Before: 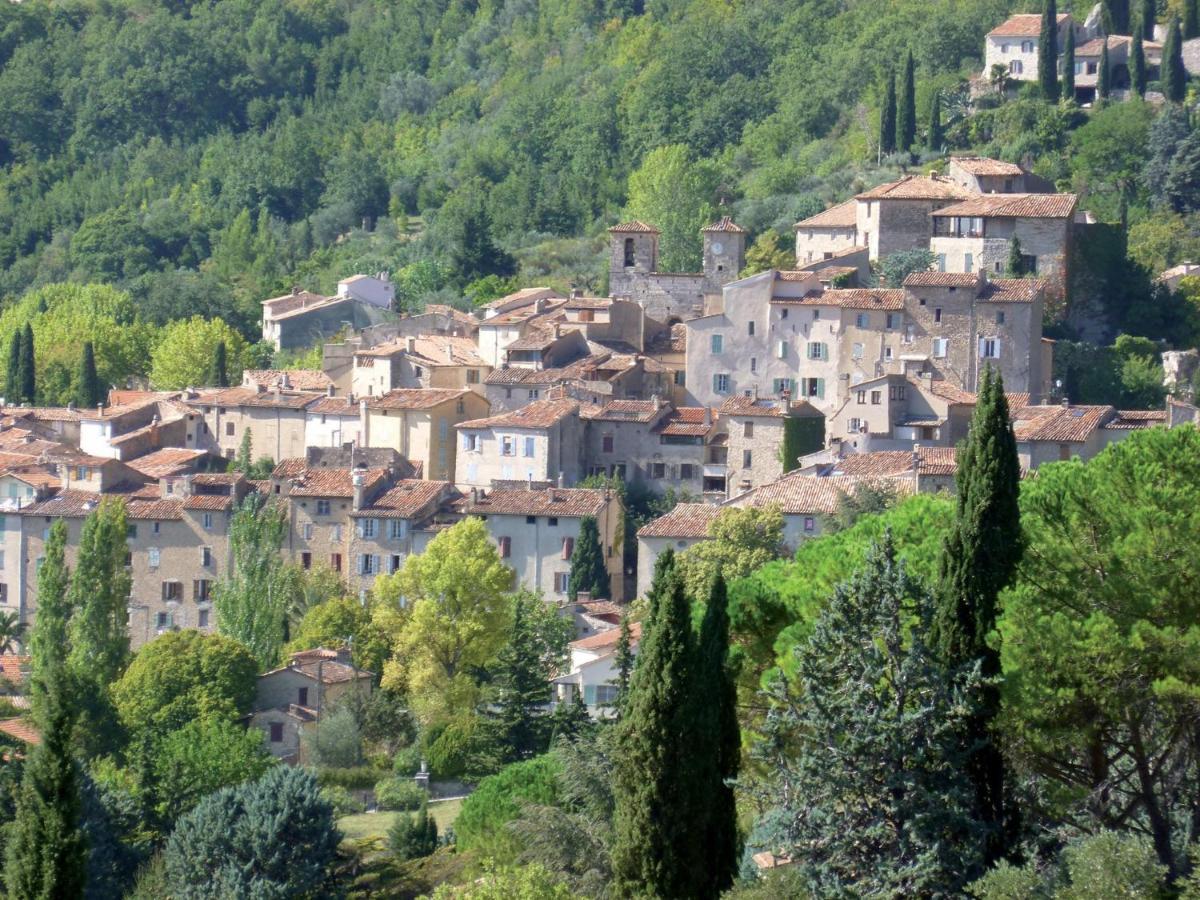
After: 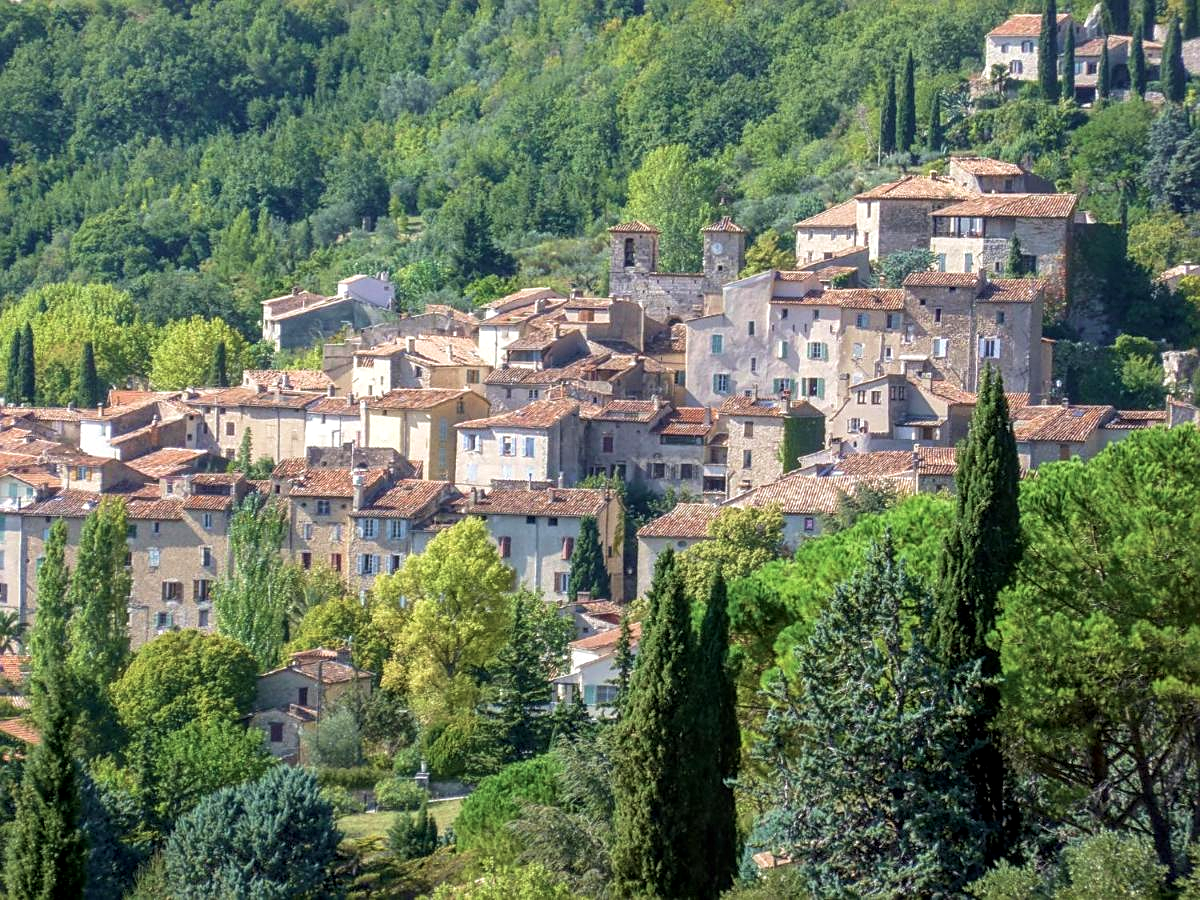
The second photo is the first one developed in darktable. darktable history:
local contrast: highlights 0%, shadows 0%, detail 133%
sharpen: on, module defaults
velvia: strength 27%
